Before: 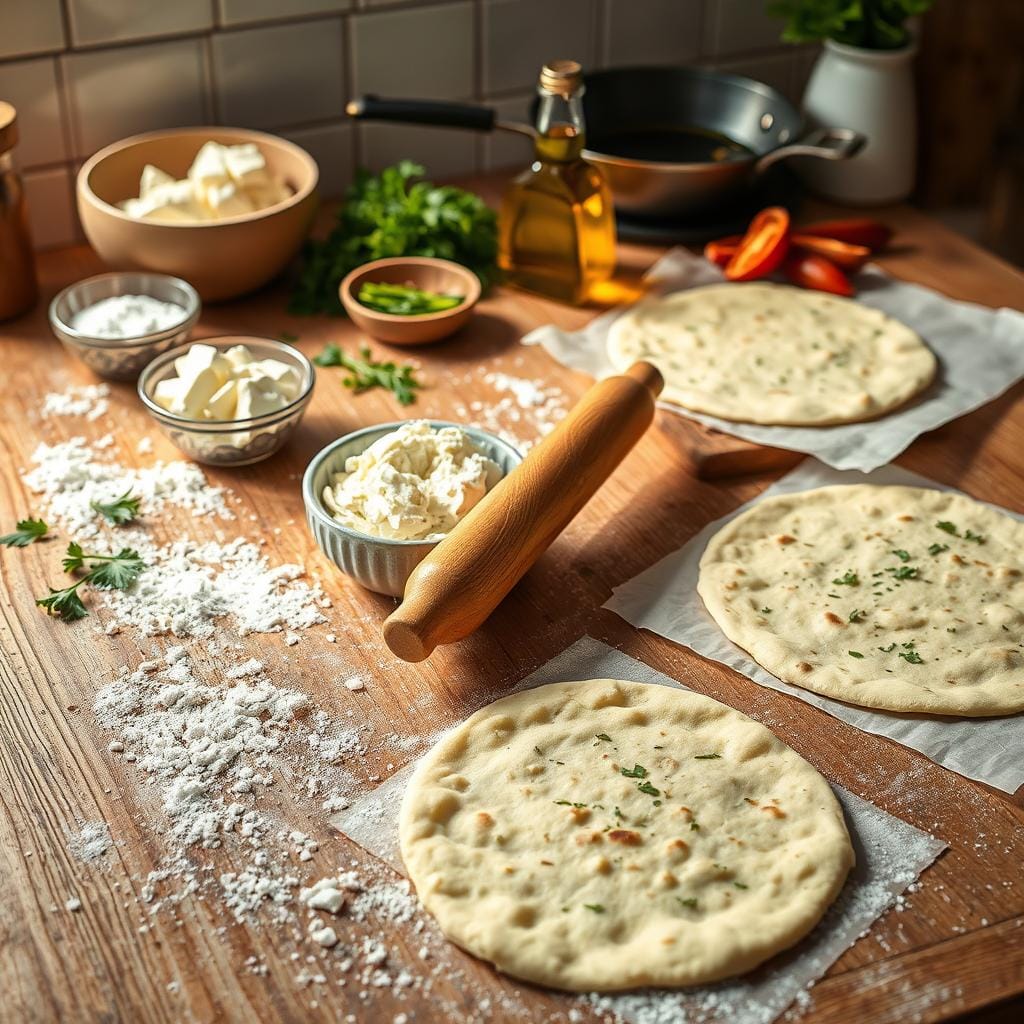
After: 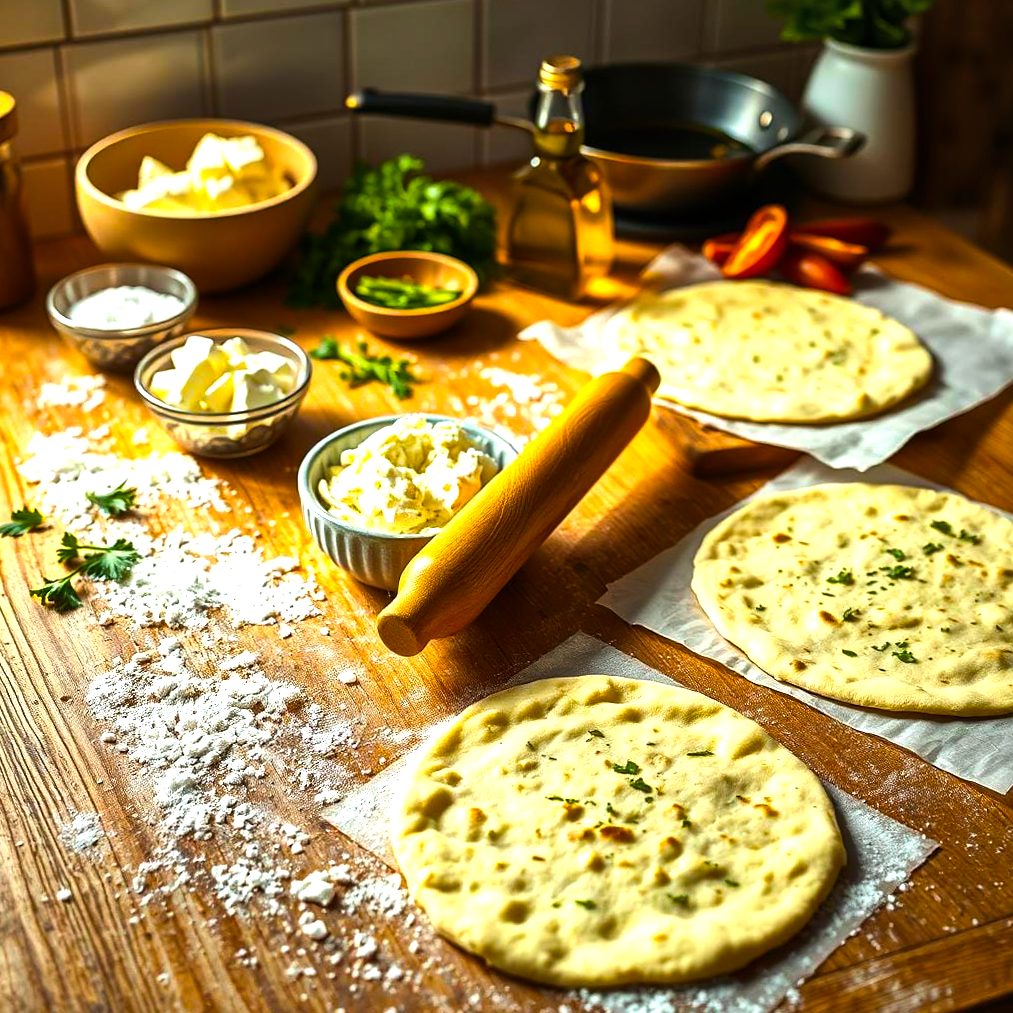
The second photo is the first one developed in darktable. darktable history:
color balance rgb: highlights gain › luminance 17.031%, highlights gain › chroma 2.901%, highlights gain › hue 257.47°, linear chroma grading › global chroma 33.574%, perceptual saturation grading › global saturation 0.802%, perceptual brilliance grading › global brilliance 14.515%, perceptual brilliance grading › shadows -35.832%, global vibrance 50.726%
shadows and highlights: shadows 36.32, highlights -27.22, soften with gaussian
crop and rotate: angle -0.606°
